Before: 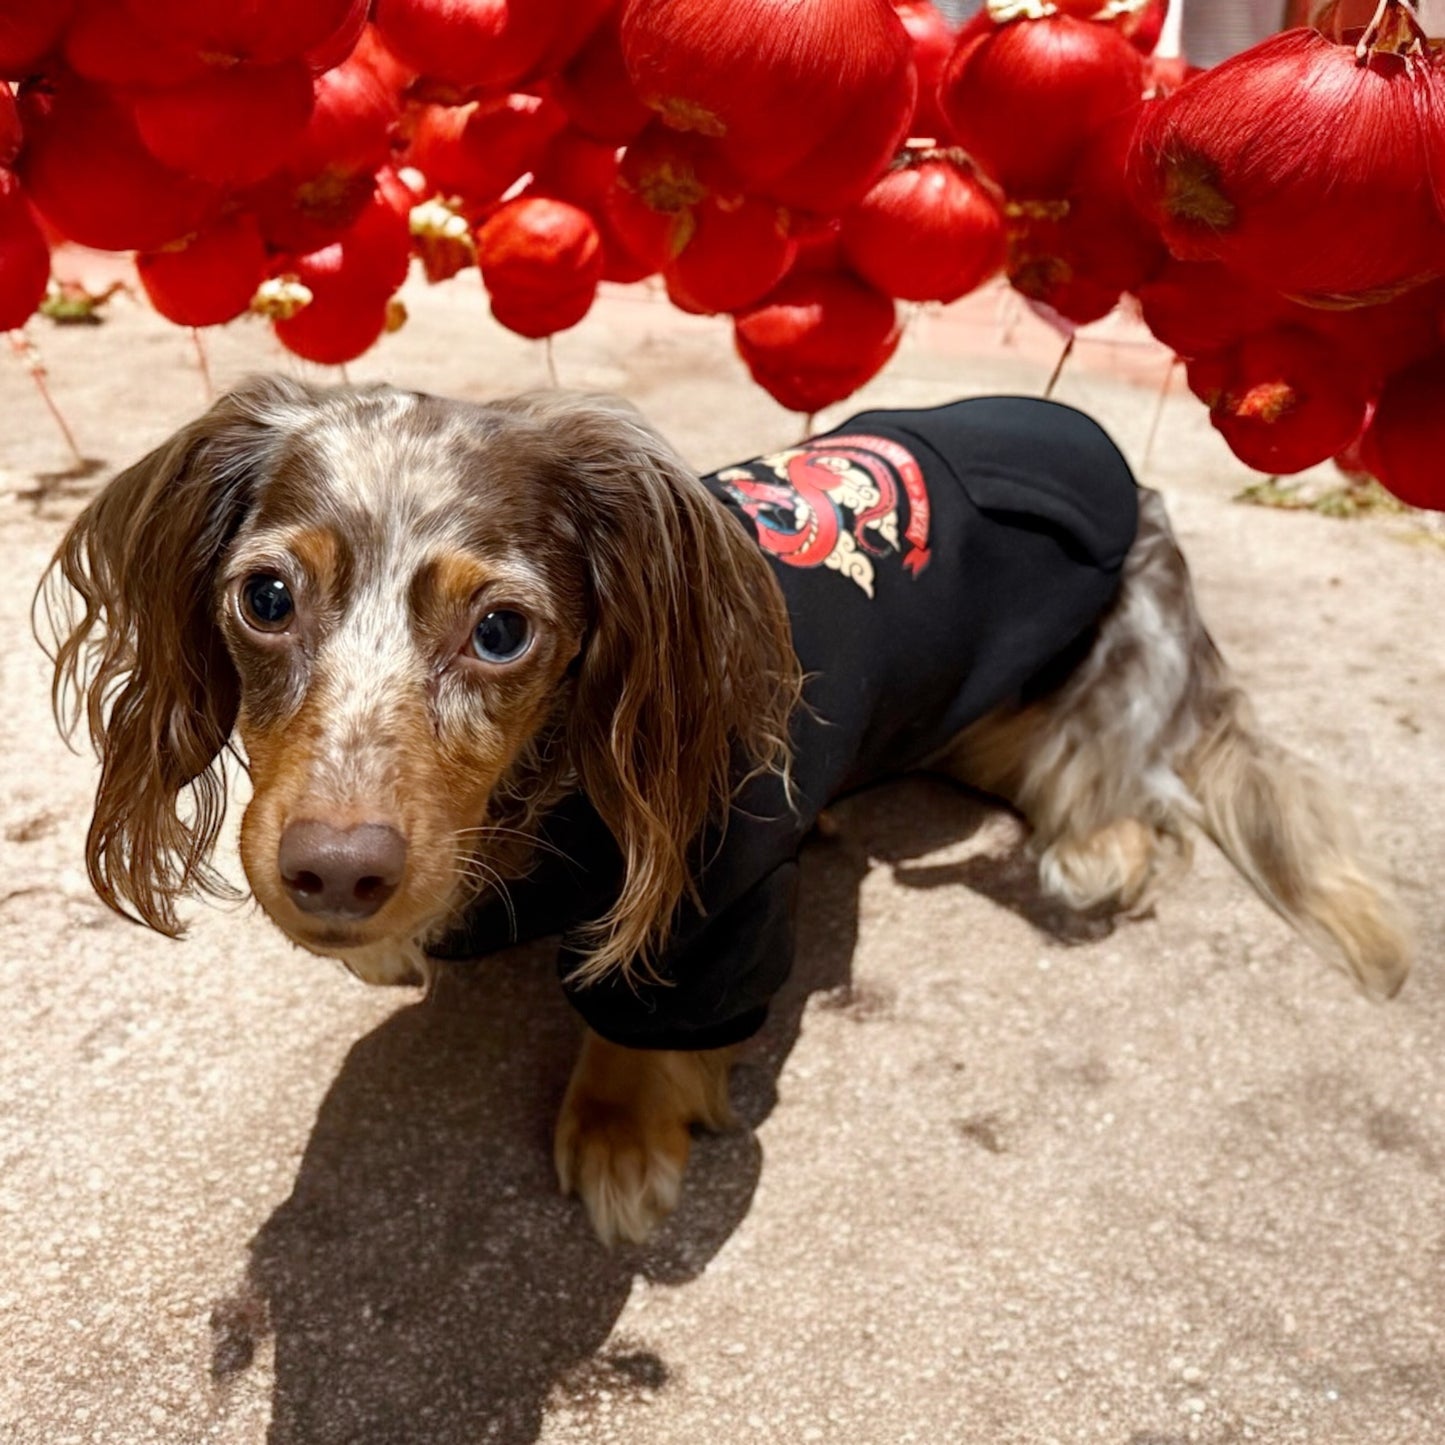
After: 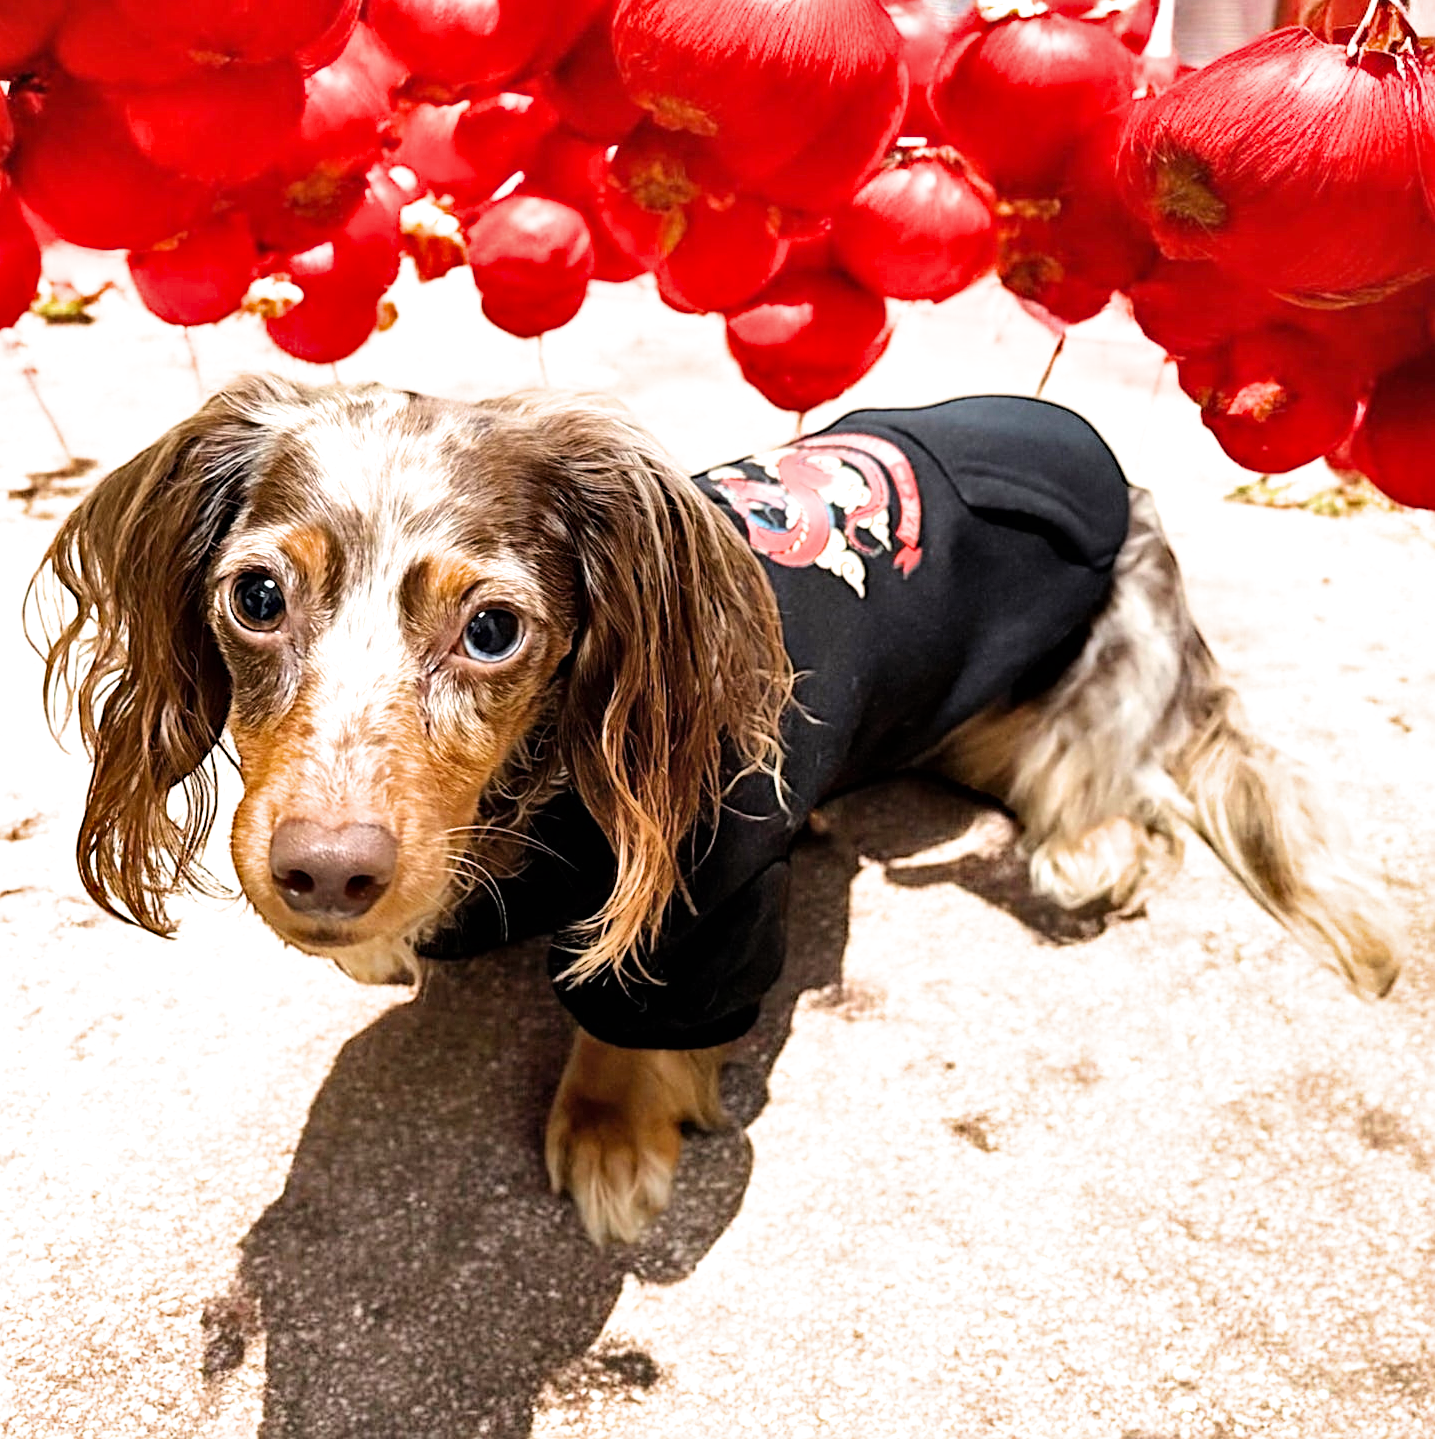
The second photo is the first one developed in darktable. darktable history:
shadows and highlights: shadows 58.58, soften with gaussian
sharpen: radius 2.75
exposure: black level correction 0, exposure 1.326 EV, compensate highlight preservation false
filmic rgb: black relative exposure -7.98 EV, white relative exposure 3.85 EV, hardness 4.32, color science v6 (2022)
tone equalizer: -8 EV -0.391 EV, -7 EV -0.411 EV, -6 EV -0.321 EV, -5 EV -0.232 EV, -3 EV 0.225 EV, -2 EV 0.322 EV, -1 EV 0.4 EV, +0 EV 0.431 EV, edges refinement/feathering 500, mask exposure compensation -1.57 EV, preserve details guided filter
crop and rotate: left 0.627%, top 0.129%, bottom 0.242%
